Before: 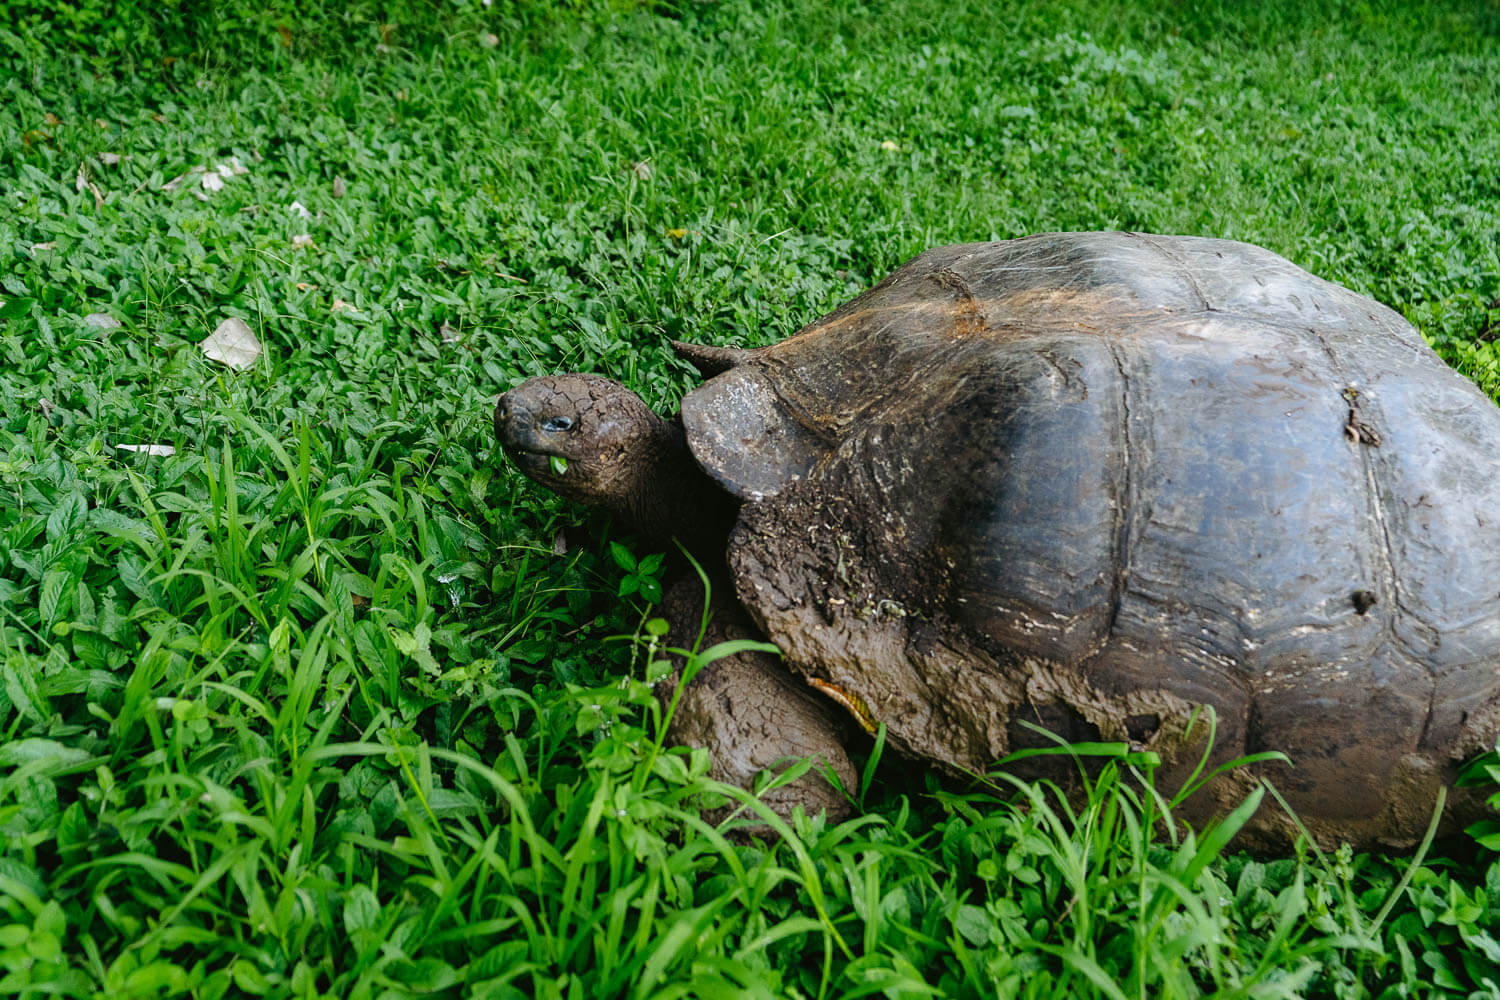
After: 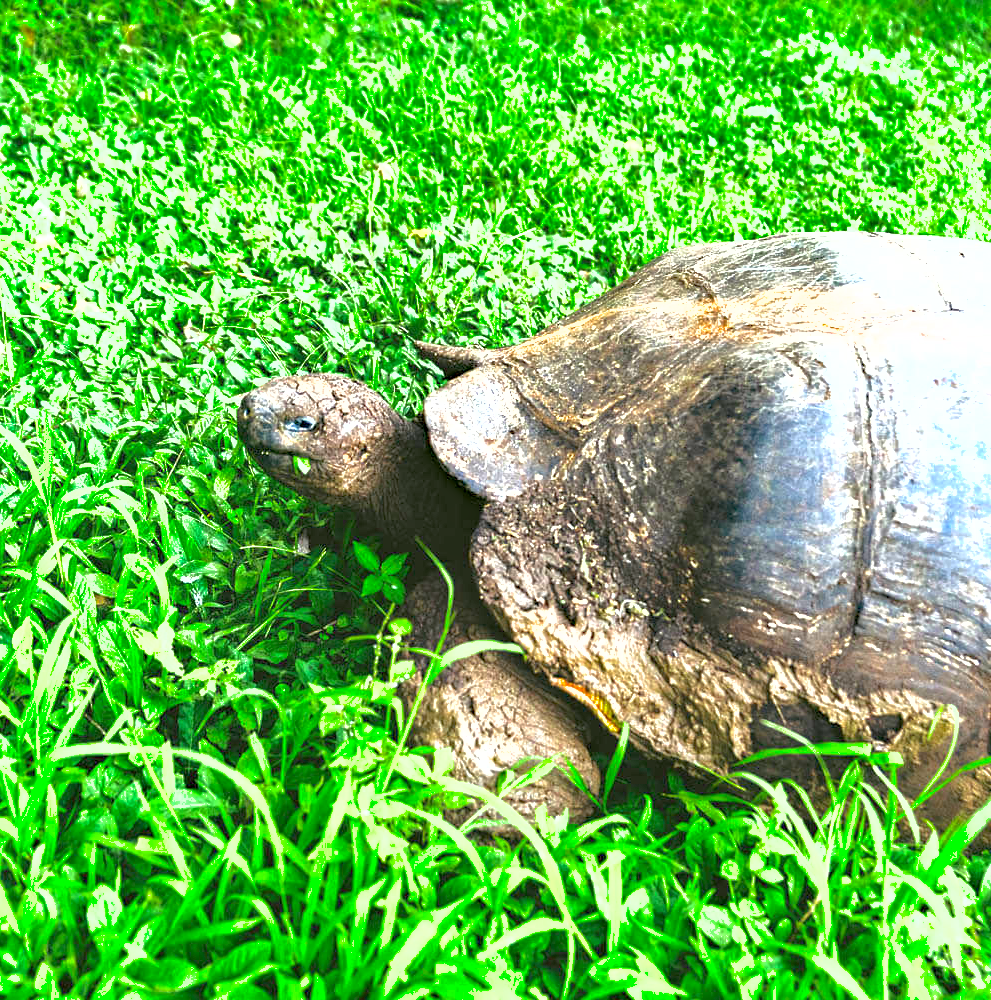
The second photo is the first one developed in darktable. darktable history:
crop: left 17.168%, right 16.699%
exposure: exposure 2.044 EV, compensate exposure bias true, compensate highlight preservation false
shadows and highlights: on, module defaults
haze removal: adaptive false
